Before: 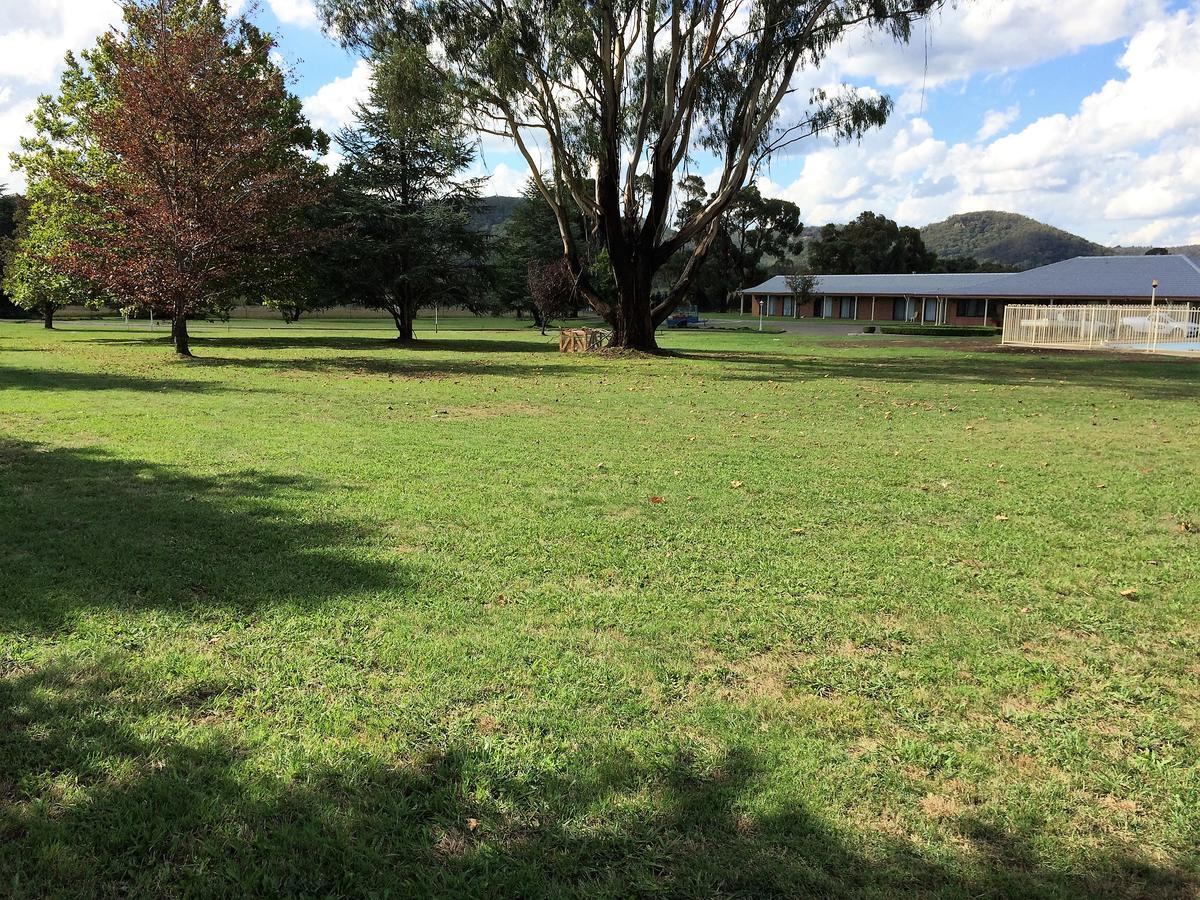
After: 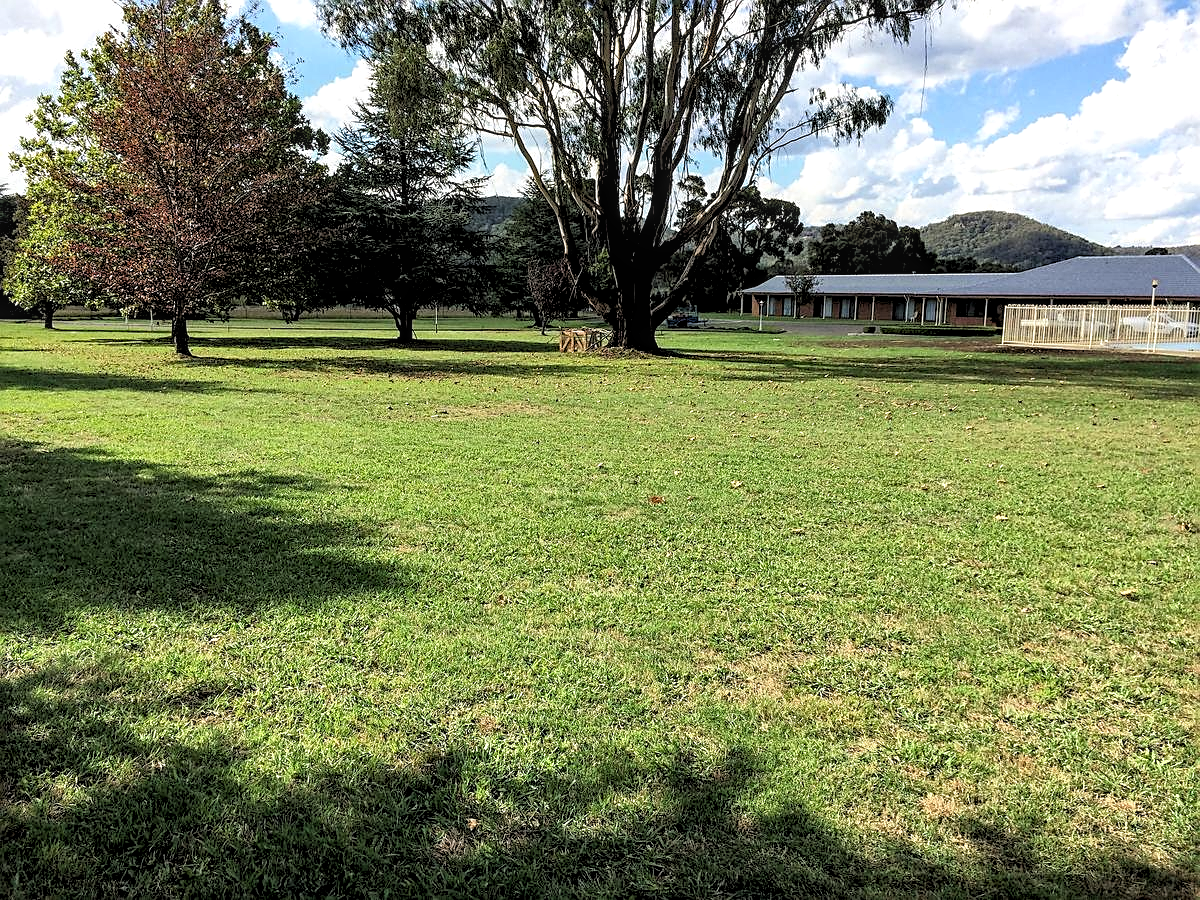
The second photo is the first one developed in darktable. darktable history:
sharpen: on, module defaults
rgb levels: levels [[0.01, 0.419, 0.839], [0, 0.5, 1], [0, 0.5, 1]]
local contrast: highlights 35%, detail 135%
